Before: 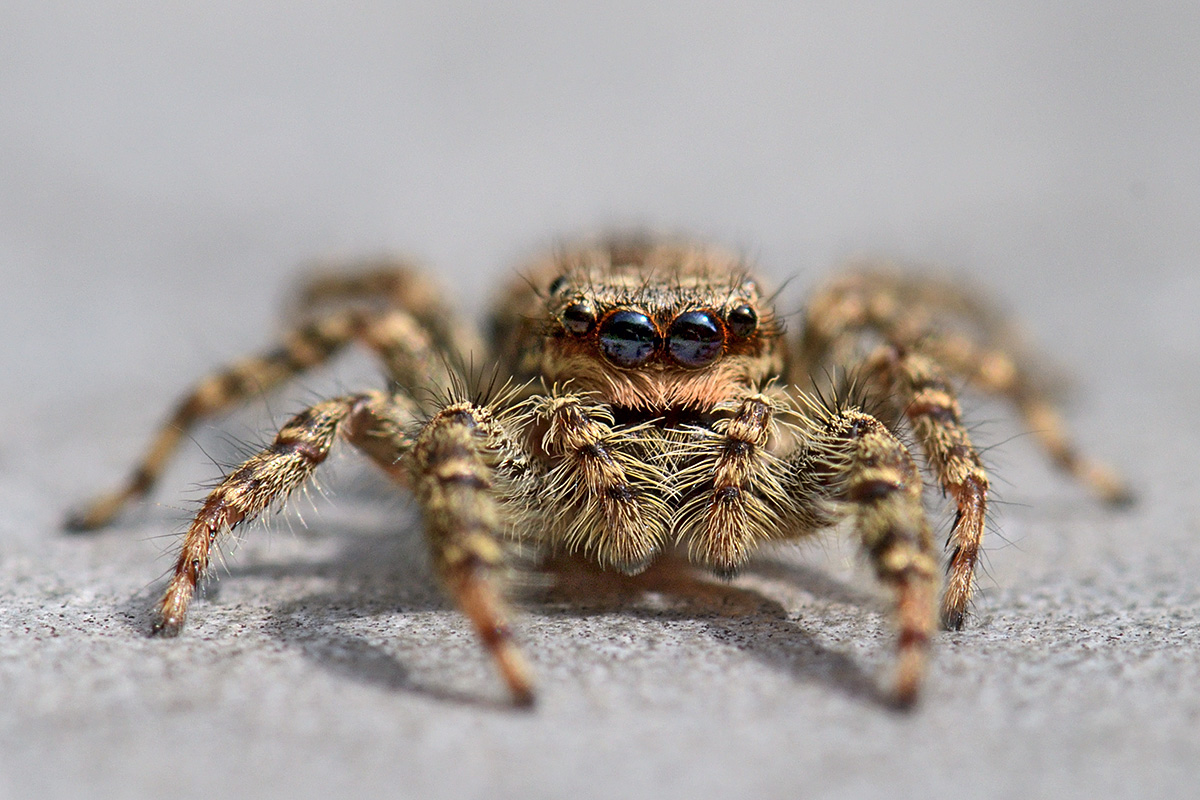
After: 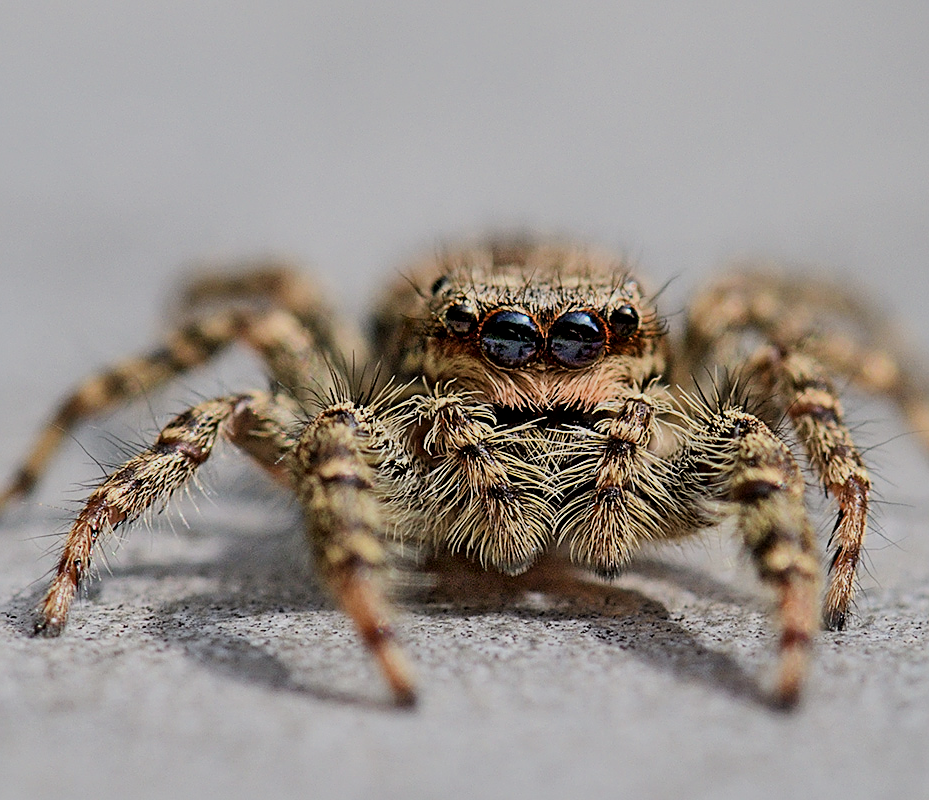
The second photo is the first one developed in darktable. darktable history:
crop: left 9.88%, right 12.664%
sharpen: on, module defaults
filmic rgb: black relative exposure -7.32 EV, white relative exposure 5.09 EV, hardness 3.2
local contrast: mode bilateral grid, contrast 20, coarseness 50, detail 120%, midtone range 0.2
